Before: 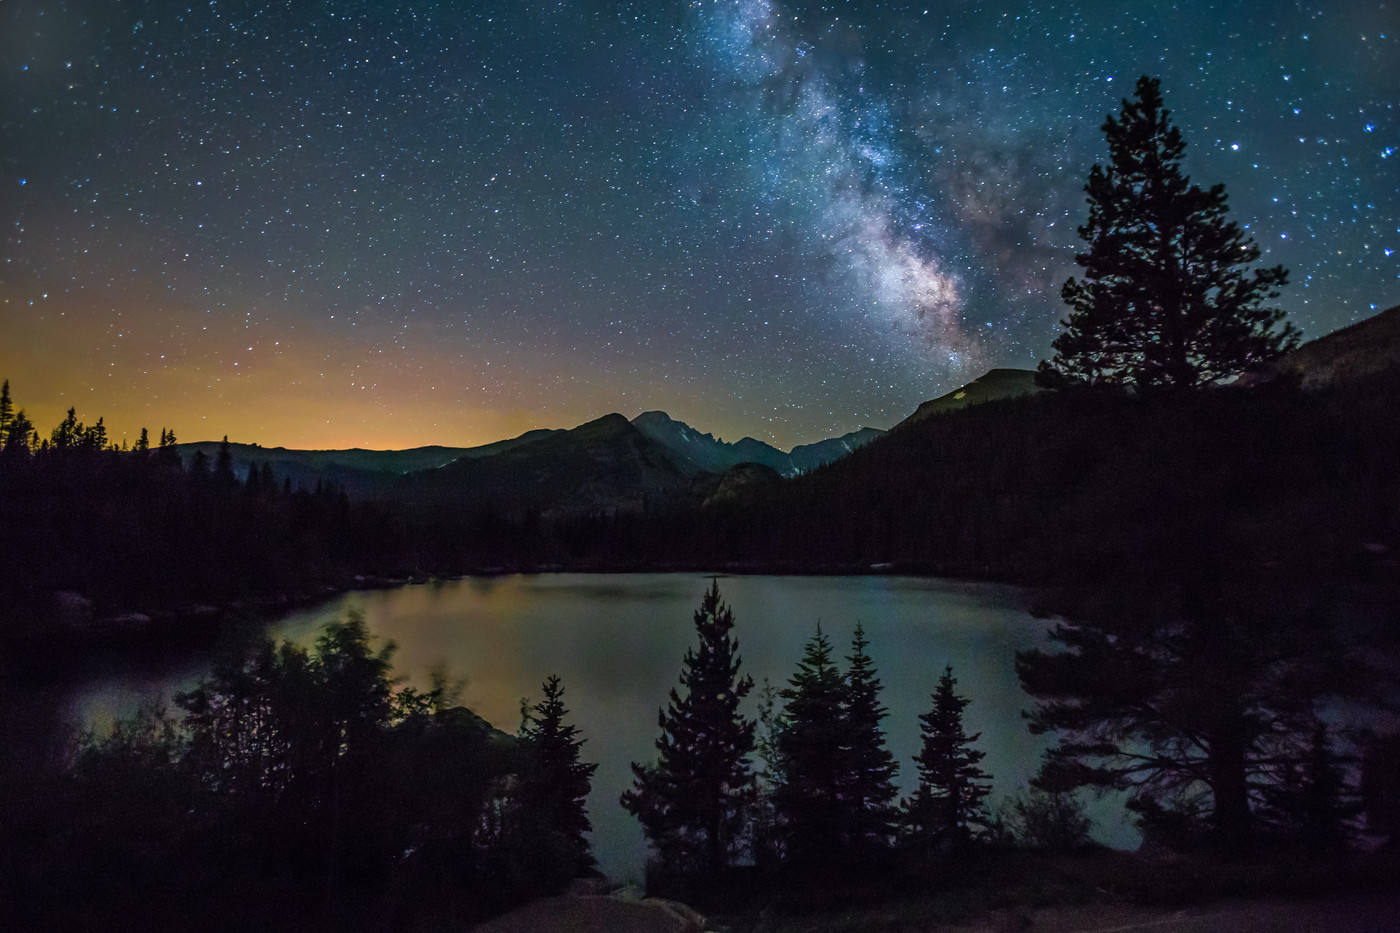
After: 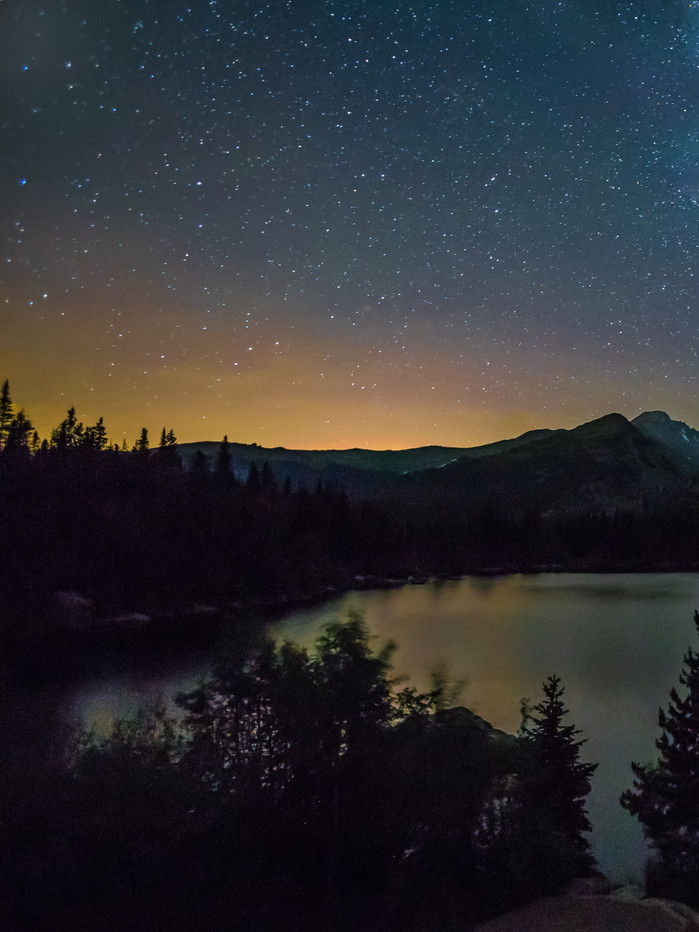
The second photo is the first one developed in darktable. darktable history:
crop and rotate: left 0.022%, top 0%, right 50.012%
